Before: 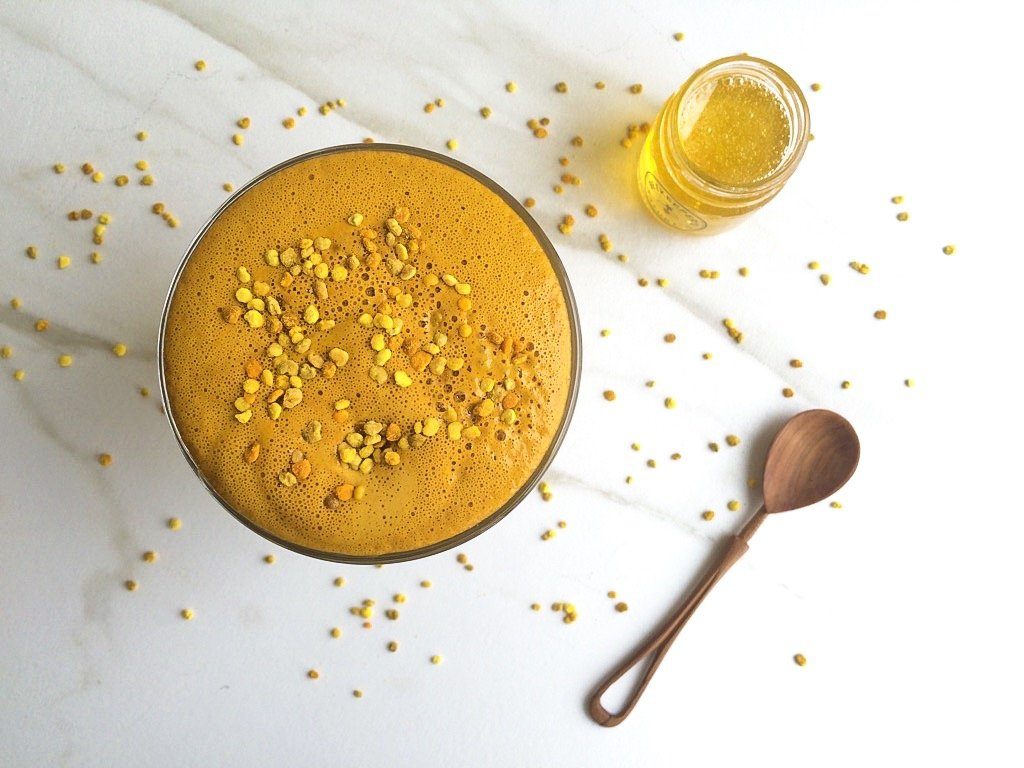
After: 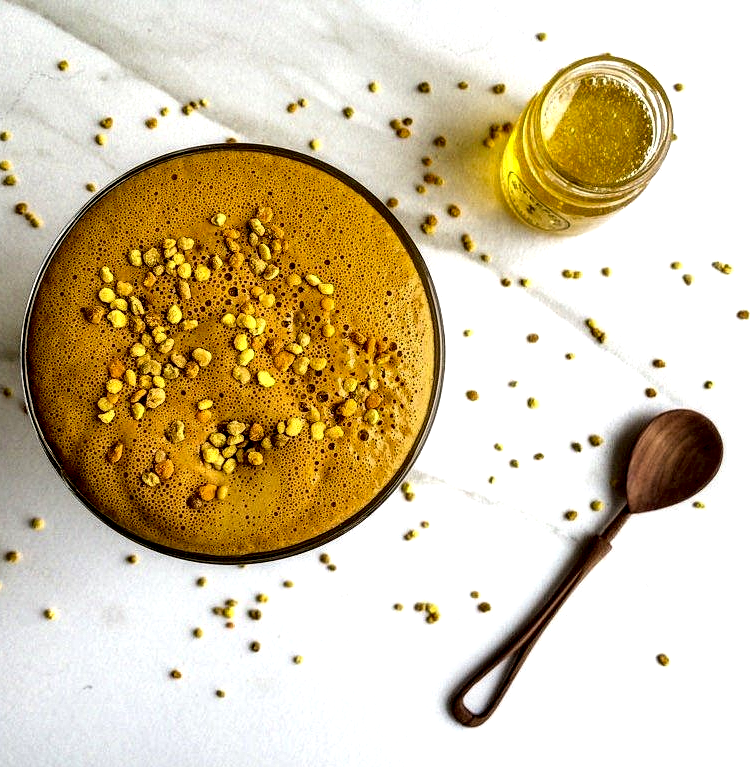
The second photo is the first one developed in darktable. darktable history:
local contrast: shadows 185%, detail 225%
crop: left 13.443%, right 13.31%
color correction: saturation 1.11
